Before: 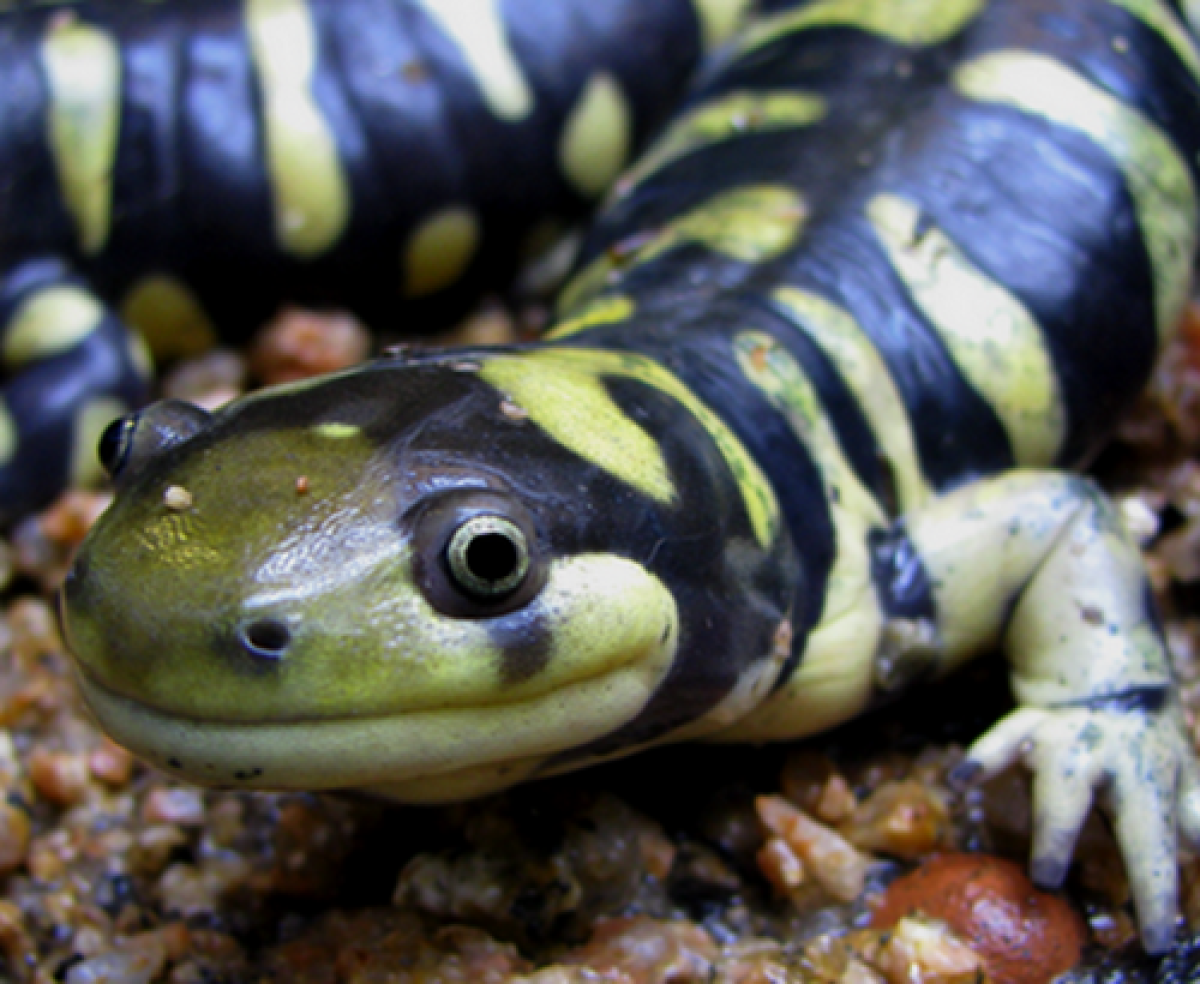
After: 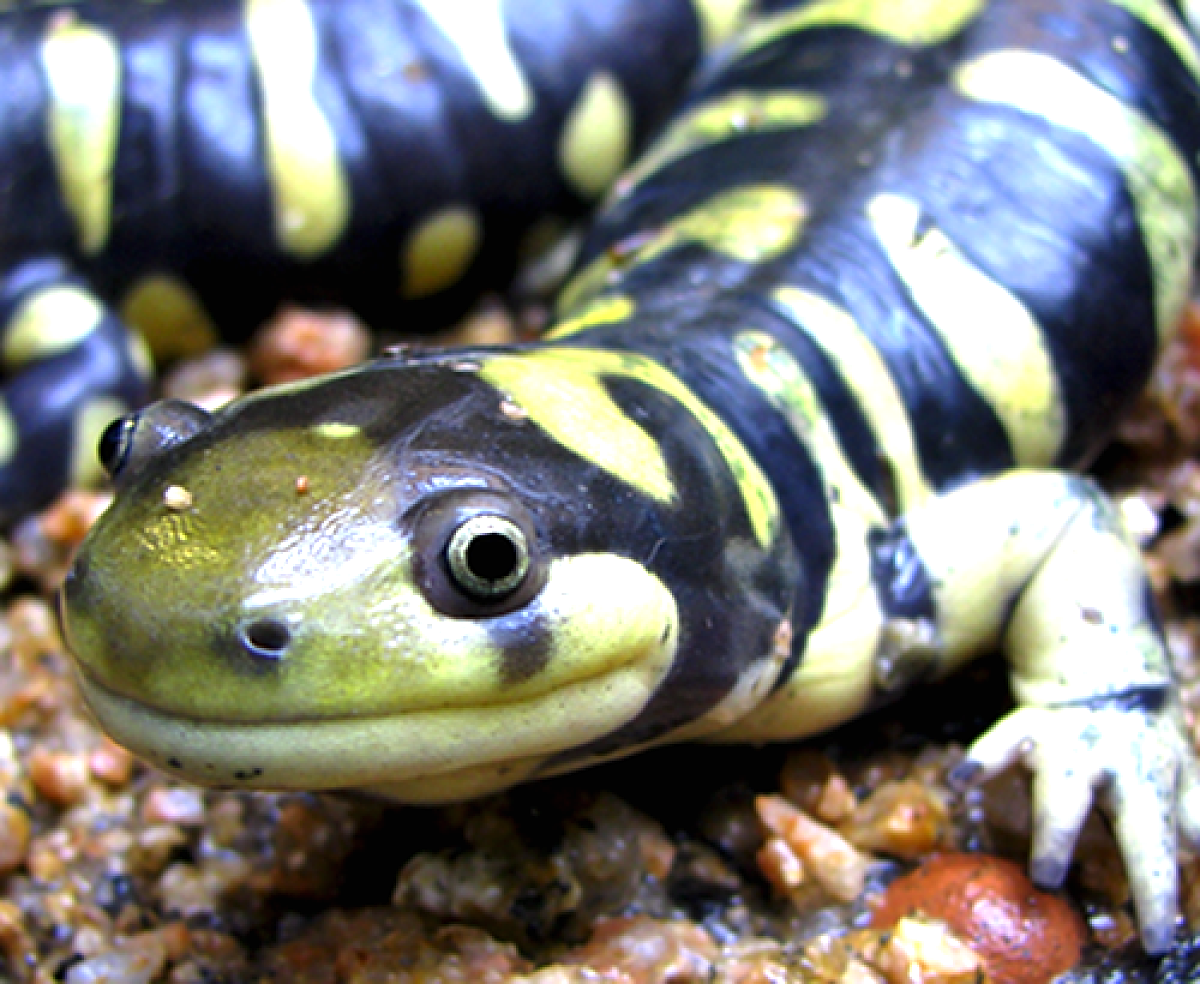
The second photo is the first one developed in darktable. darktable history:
exposure: black level correction 0, exposure 1.1 EV, compensate highlight preservation false
sharpen: on, module defaults
